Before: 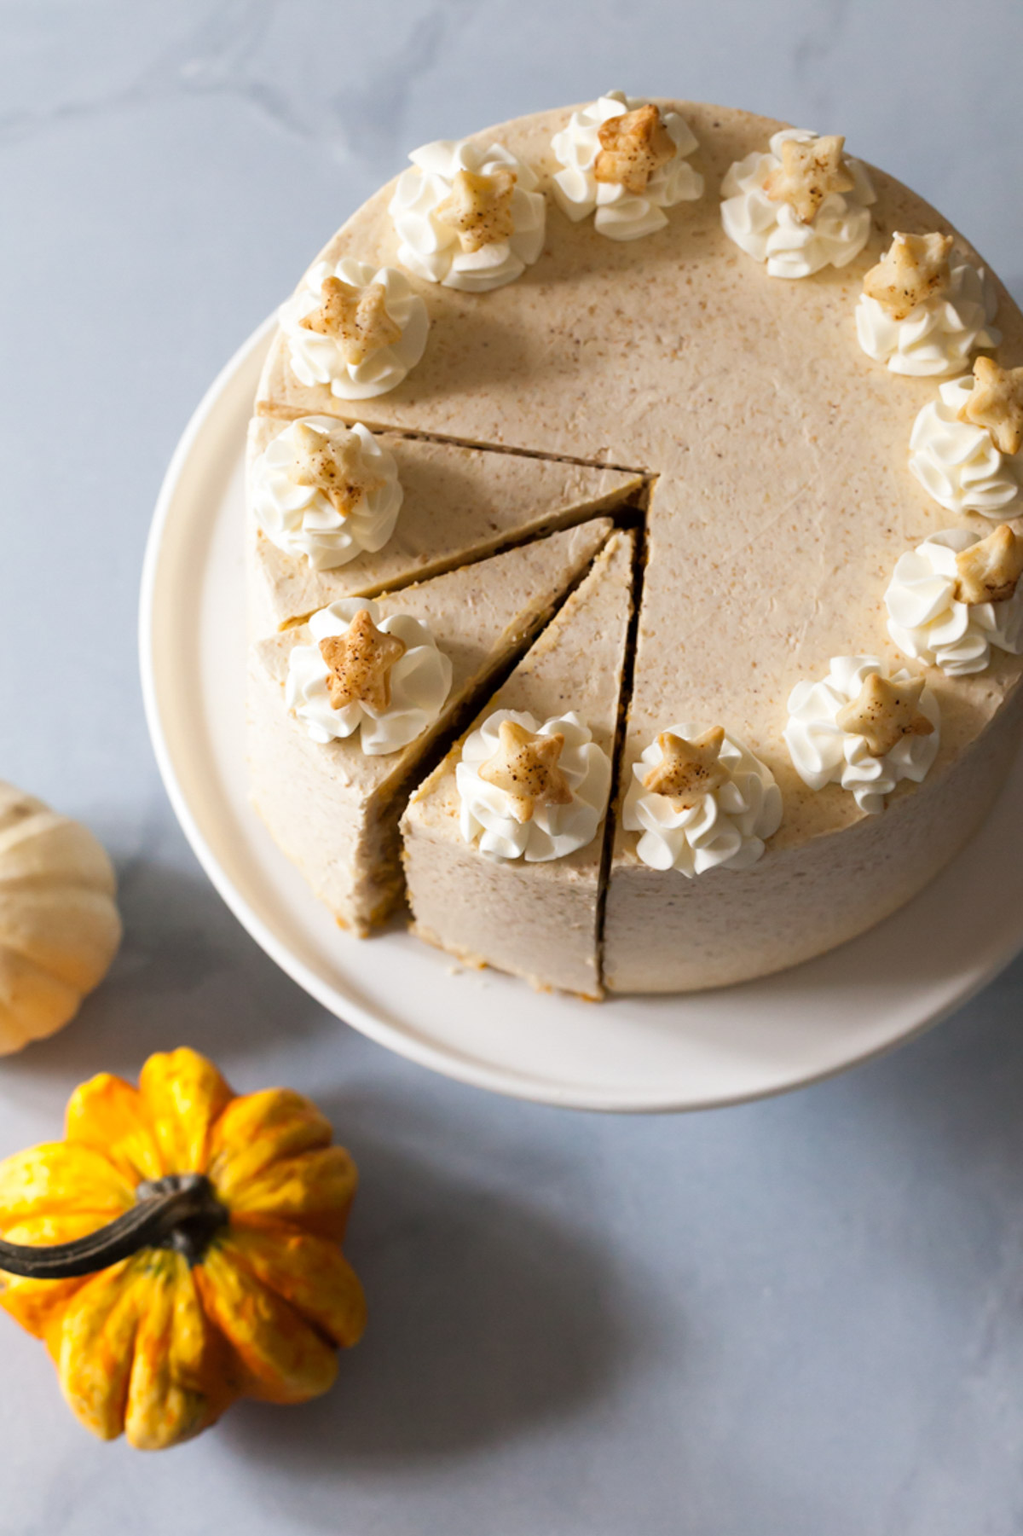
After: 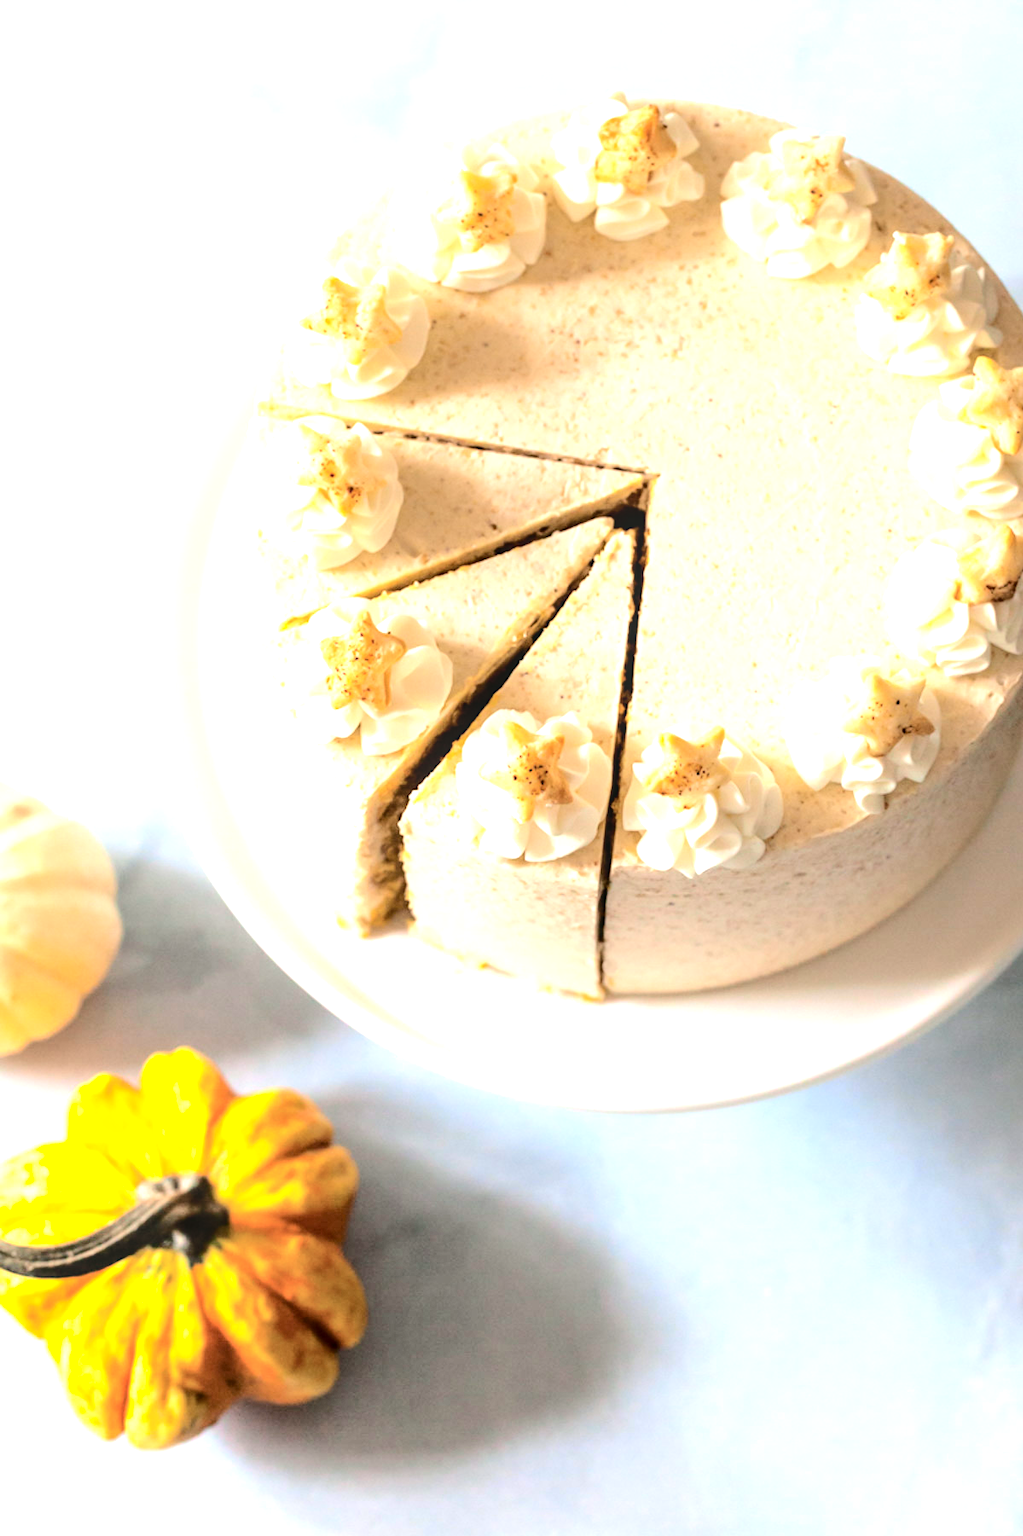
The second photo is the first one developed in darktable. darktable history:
tone equalizer: -8 EV -0.777 EV, -7 EV -0.681 EV, -6 EV -0.572 EV, -5 EV -0.406 EV, -3 EV 0.366 EV, -2 EV 0.6 EV, -1 EV 0.679 EV, +0 EV 0.728 EV
local contrast: on, module defaults
tone curve: curves: ch0 [(0, 0) (0.21, 0.21) (0.43, 0.586) (0.65, 0.793) (1, 1)]; ch1 [(0, 0) (0.382, 0.447) (0.492, 0.484) (0.544, 0.547) (0.583, 0.578) (0.599, 0.595) (0.67, 0.673) (1, 1)]; ch2 [(0, 0) (0.411, 0.382) (0.492, 0.5) (0.531, 0.534) (0.56, 0.573) (0.599, 0.602) (0.696, 0.693) (1, 1)], color space Lab, independent channels, preserve colors none
exposure: exposure 0.757 EV, compensate exposure bias true, compensate highlight preservation false
